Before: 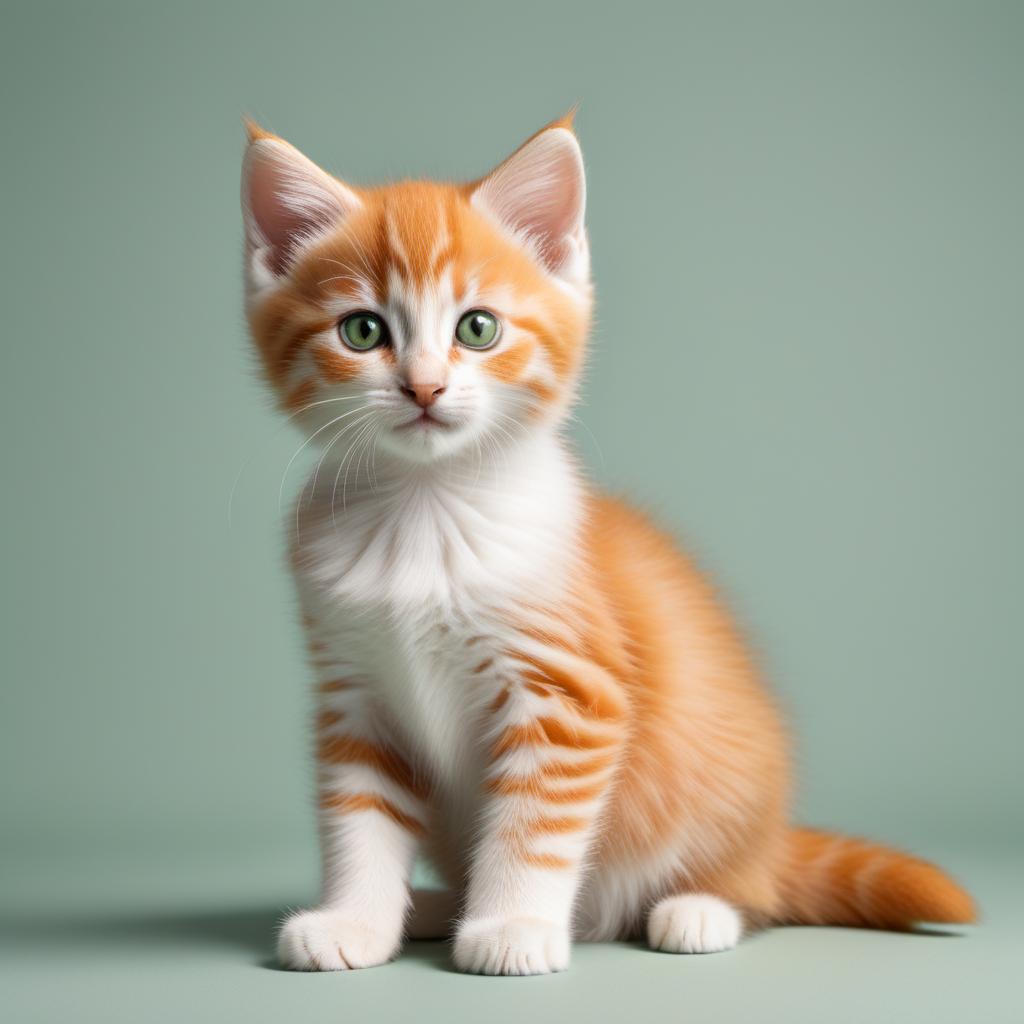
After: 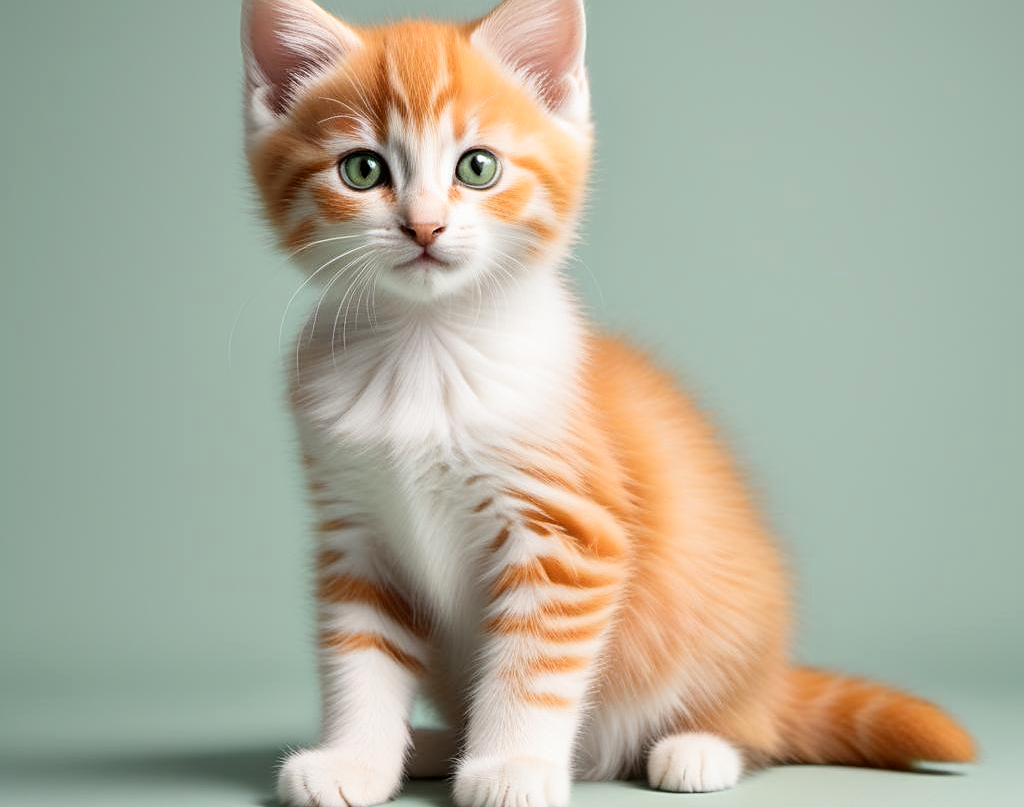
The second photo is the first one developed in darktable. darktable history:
sharpen: on, module defaults
crop and rotate: top 15.777%, bottom 5.397%
tone curve: curves: ch0 [(0, 0) (0.004, 0.002) (0.02, 0.013) (0.218, 0.218) (0.664, 0.718) (0.832, 0.873) (1, 1)], color space Lab, independent channels, preserve colors none
